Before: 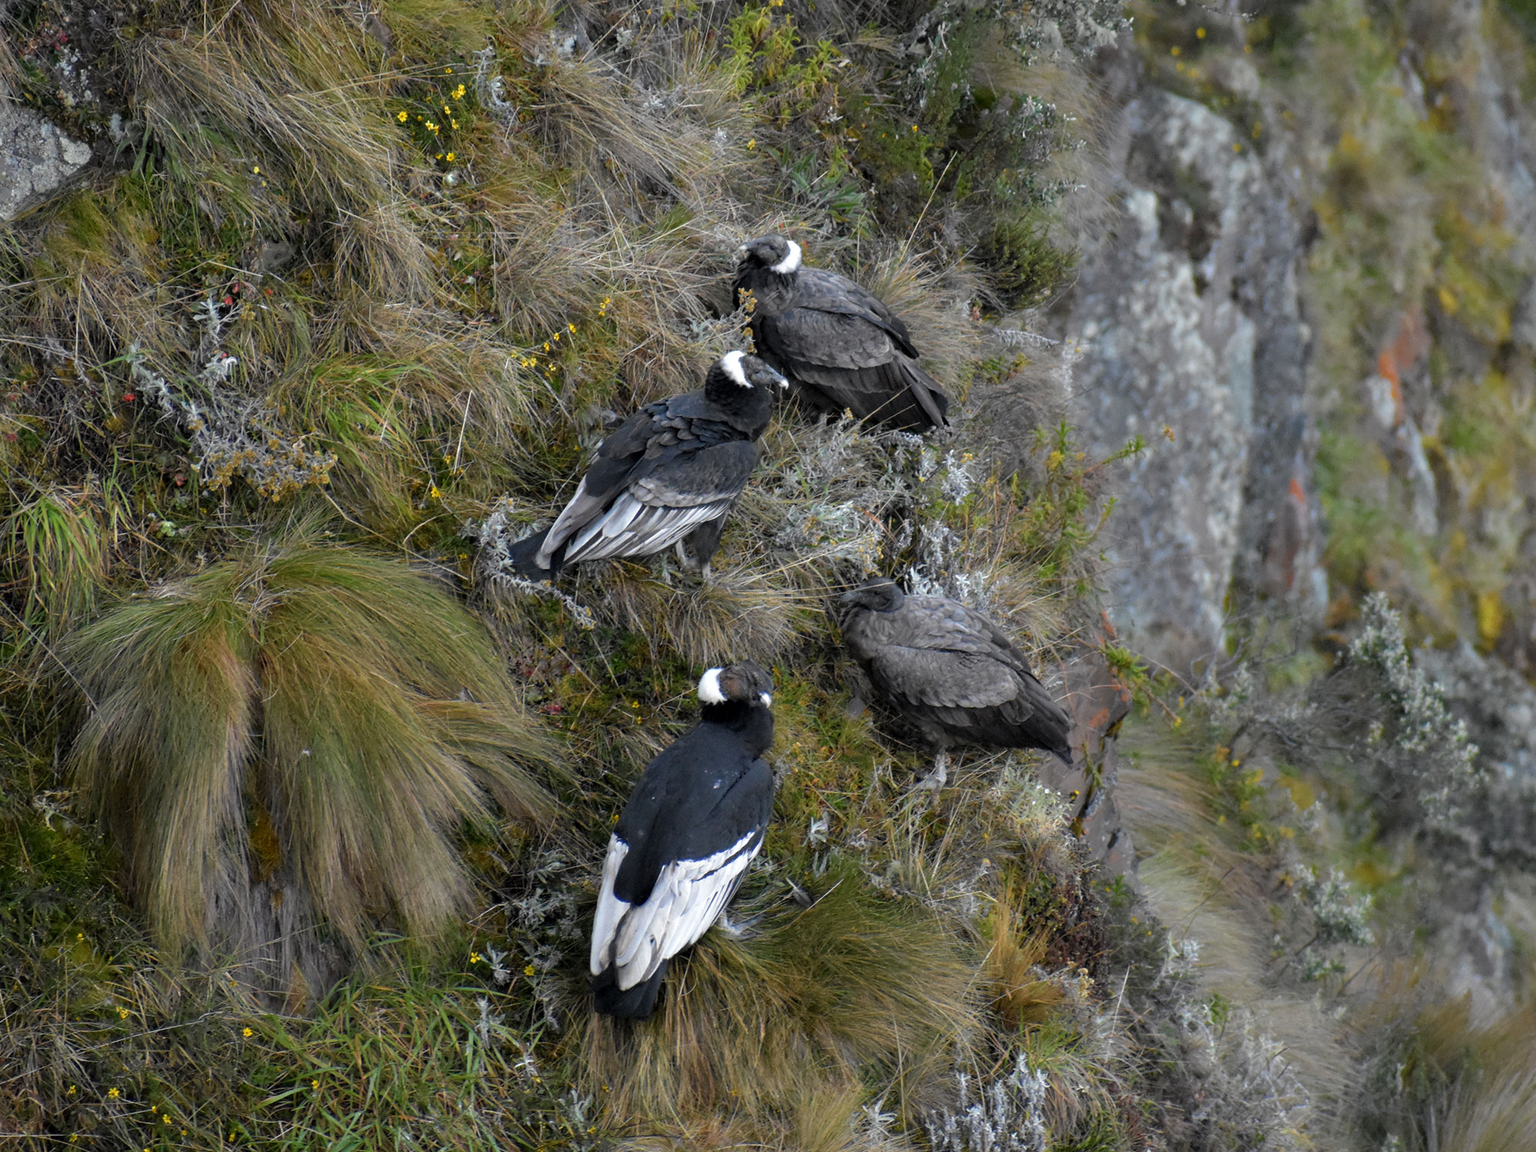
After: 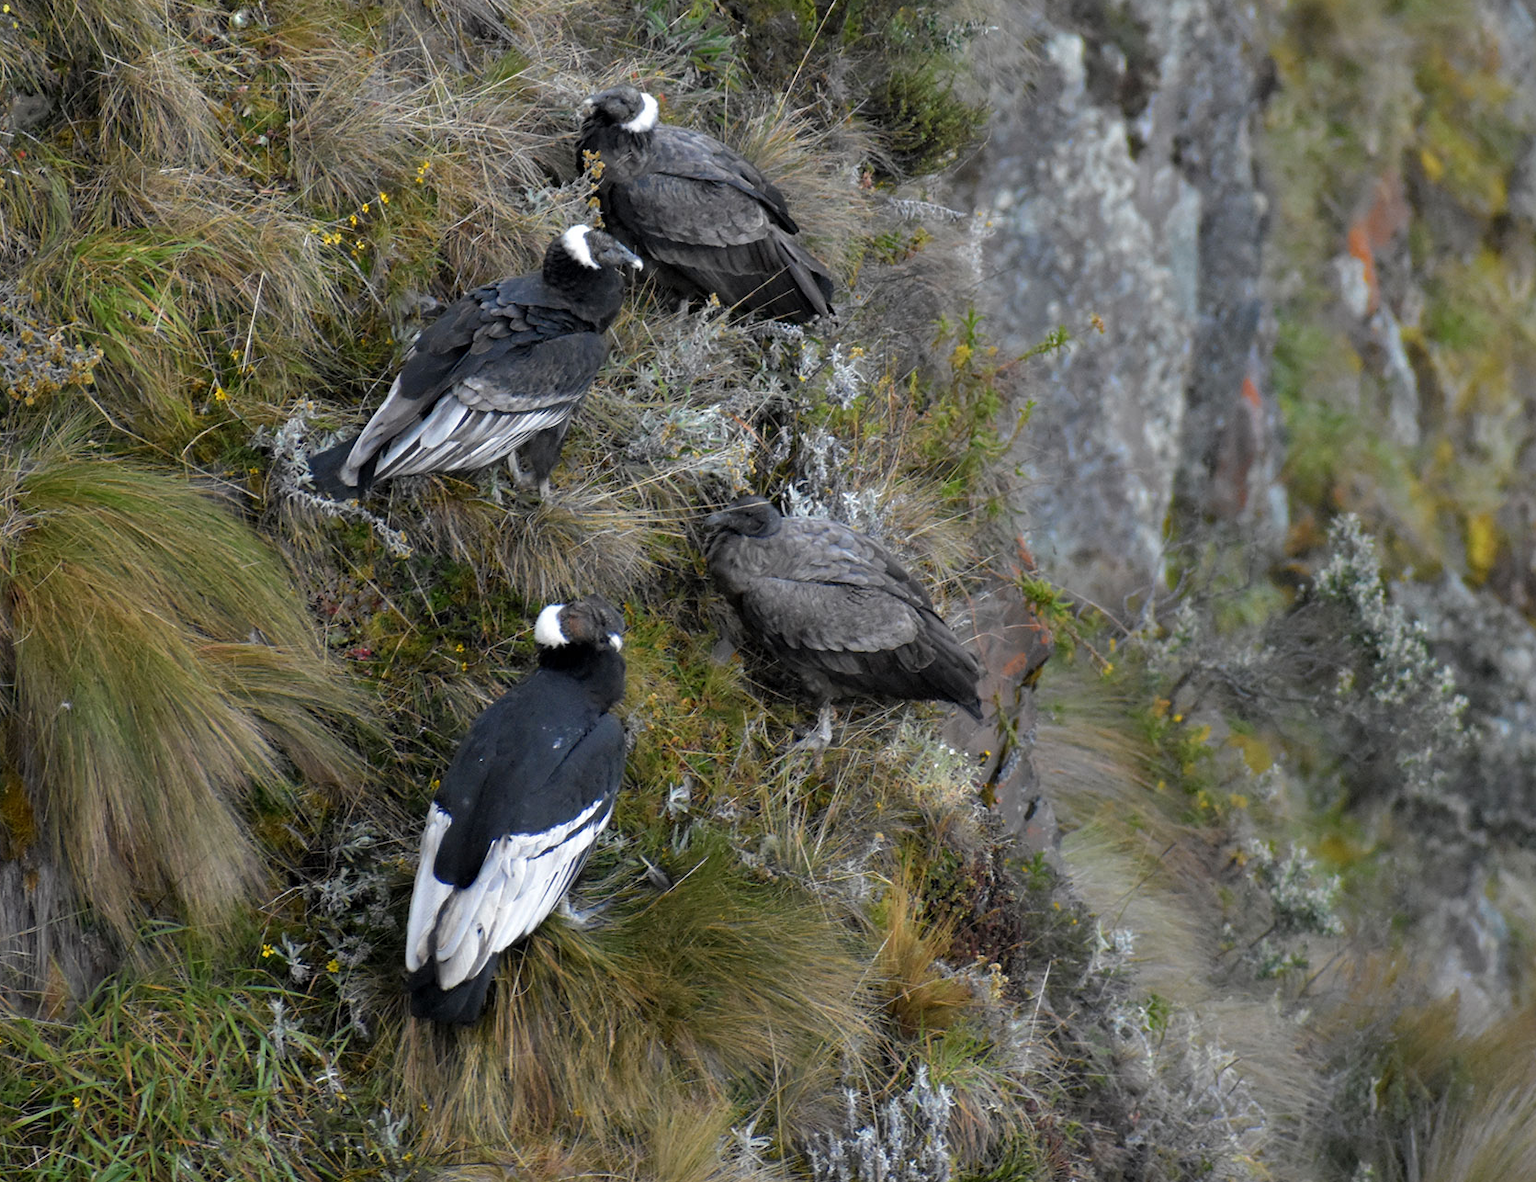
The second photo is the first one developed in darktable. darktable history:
crop: left 16.364%, top 14.144%
